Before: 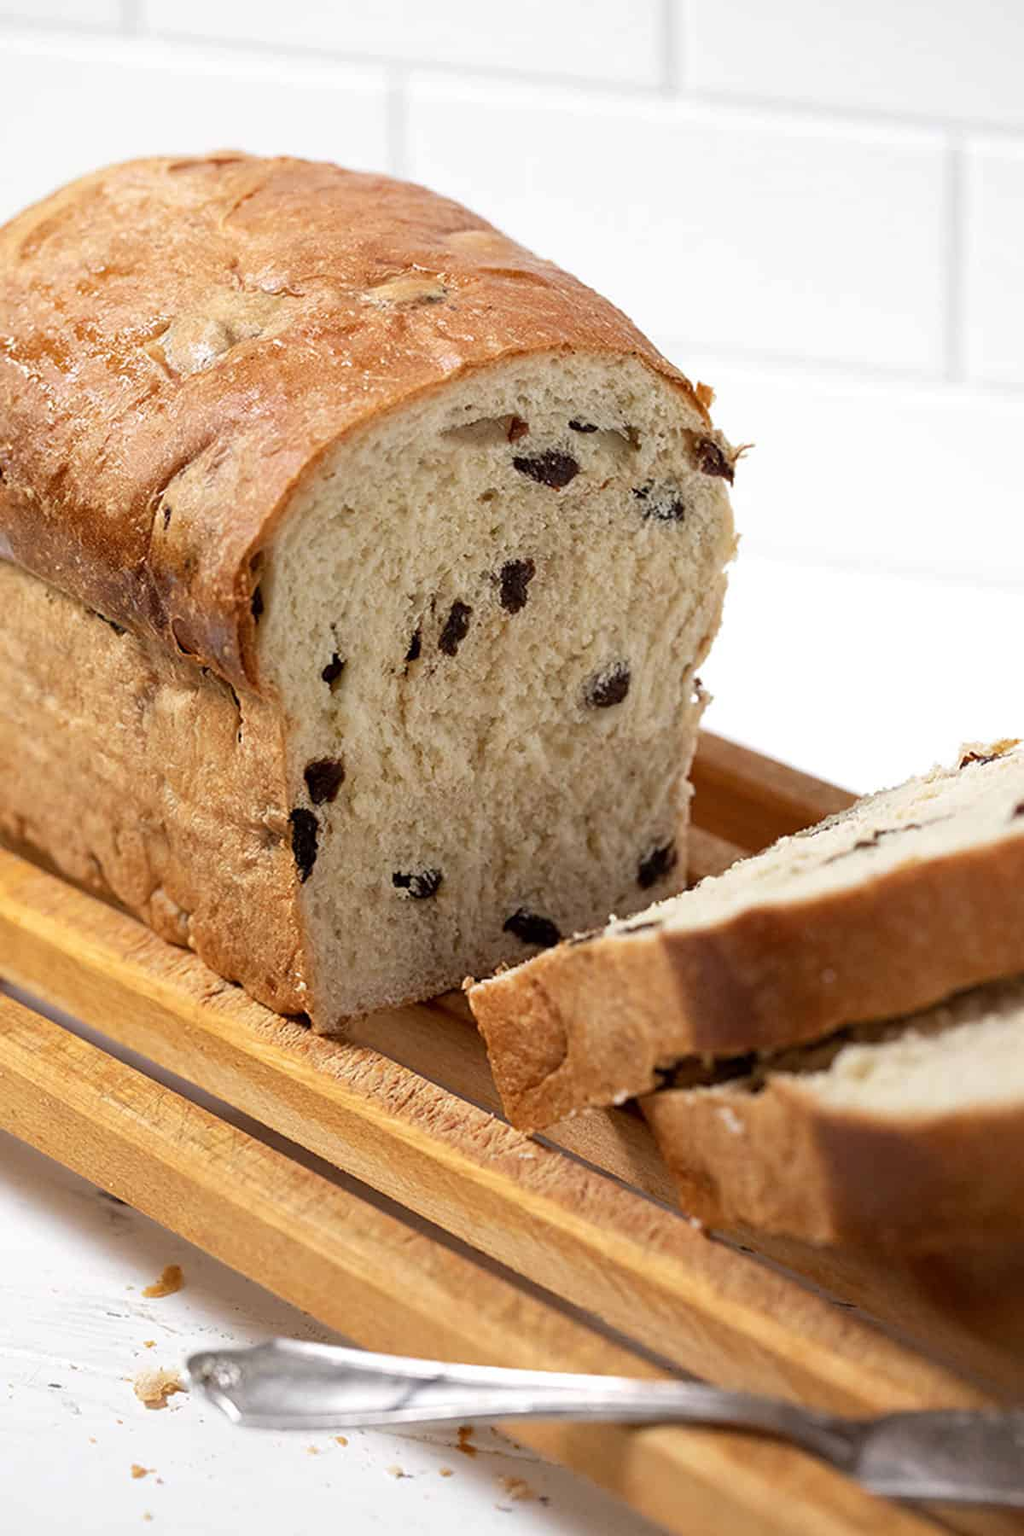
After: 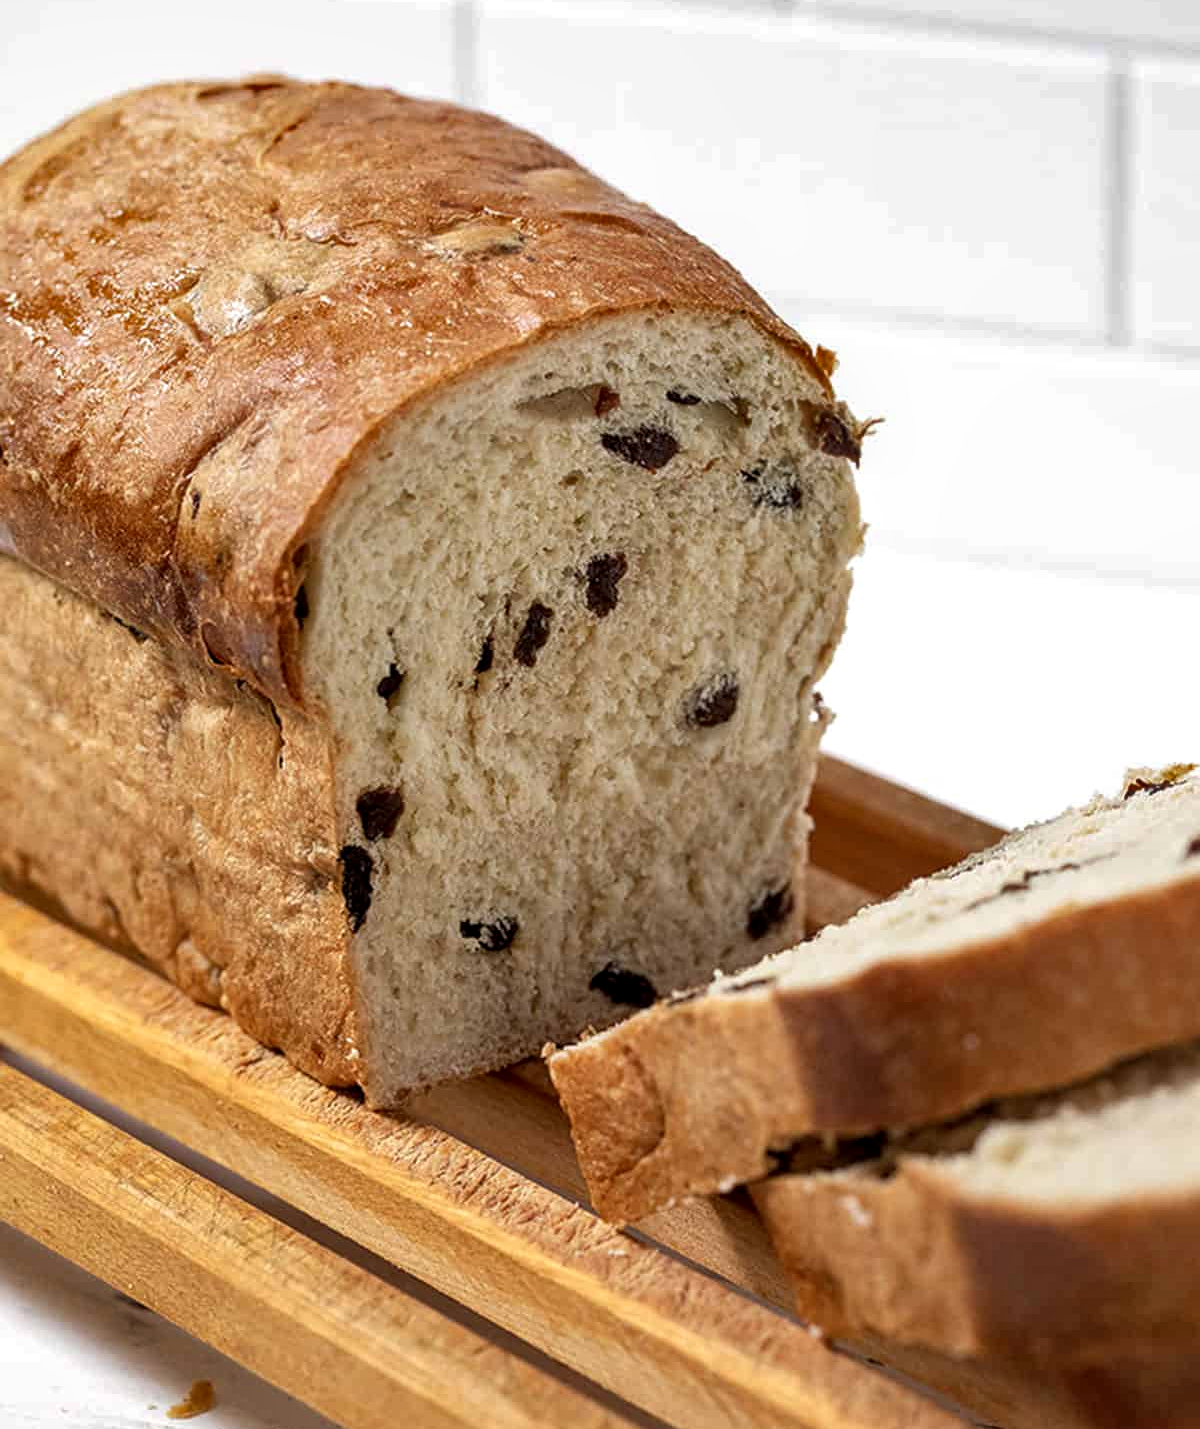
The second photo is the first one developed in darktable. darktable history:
local contrast: on, module defaults
crop and rotate: top 5.667%, bottom 14.937%
shadows and highlights: soften with gaussian
